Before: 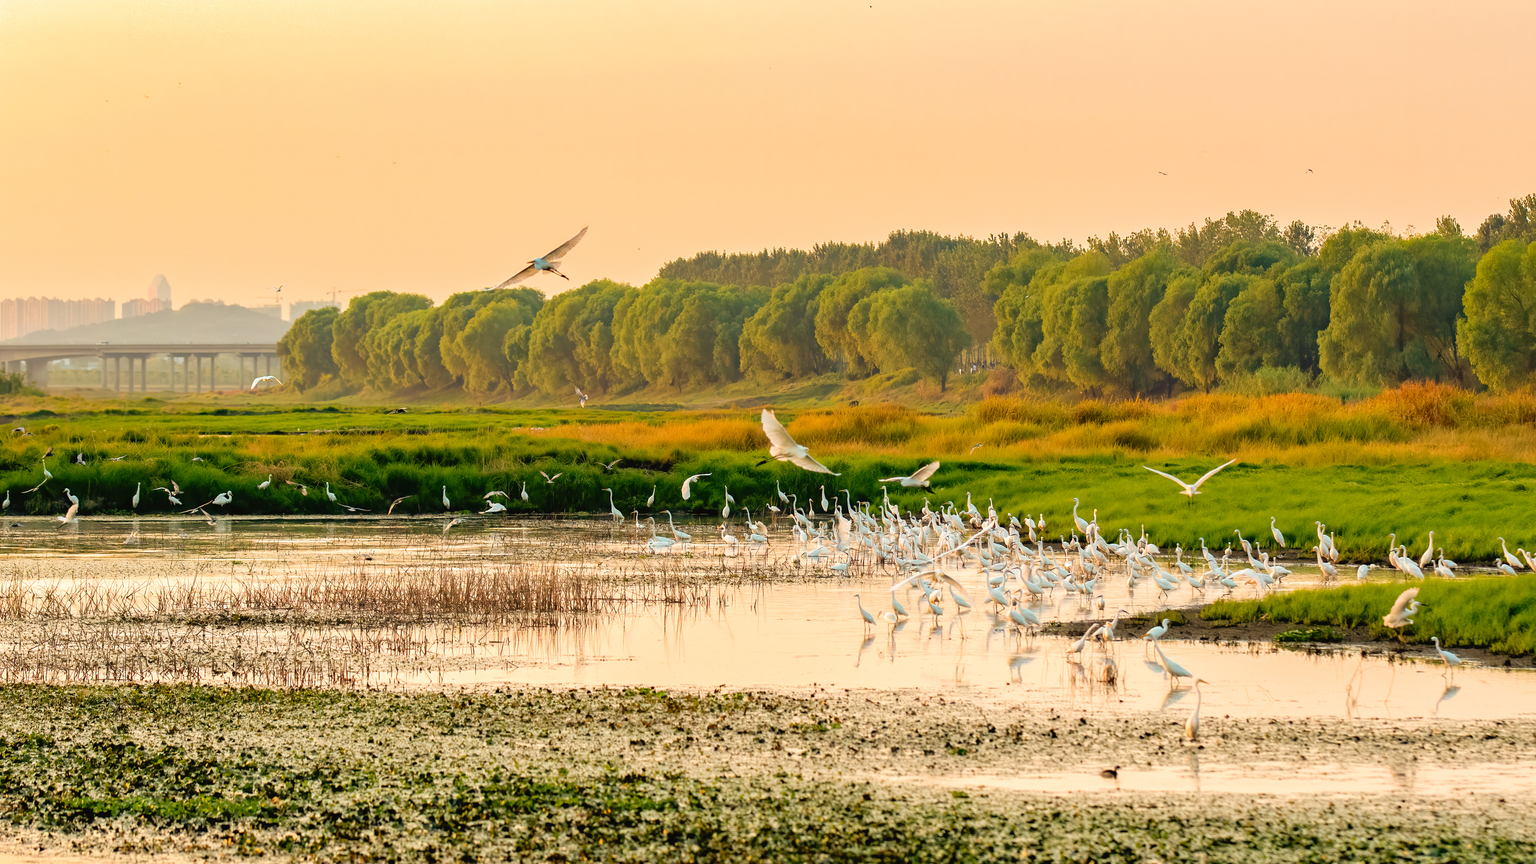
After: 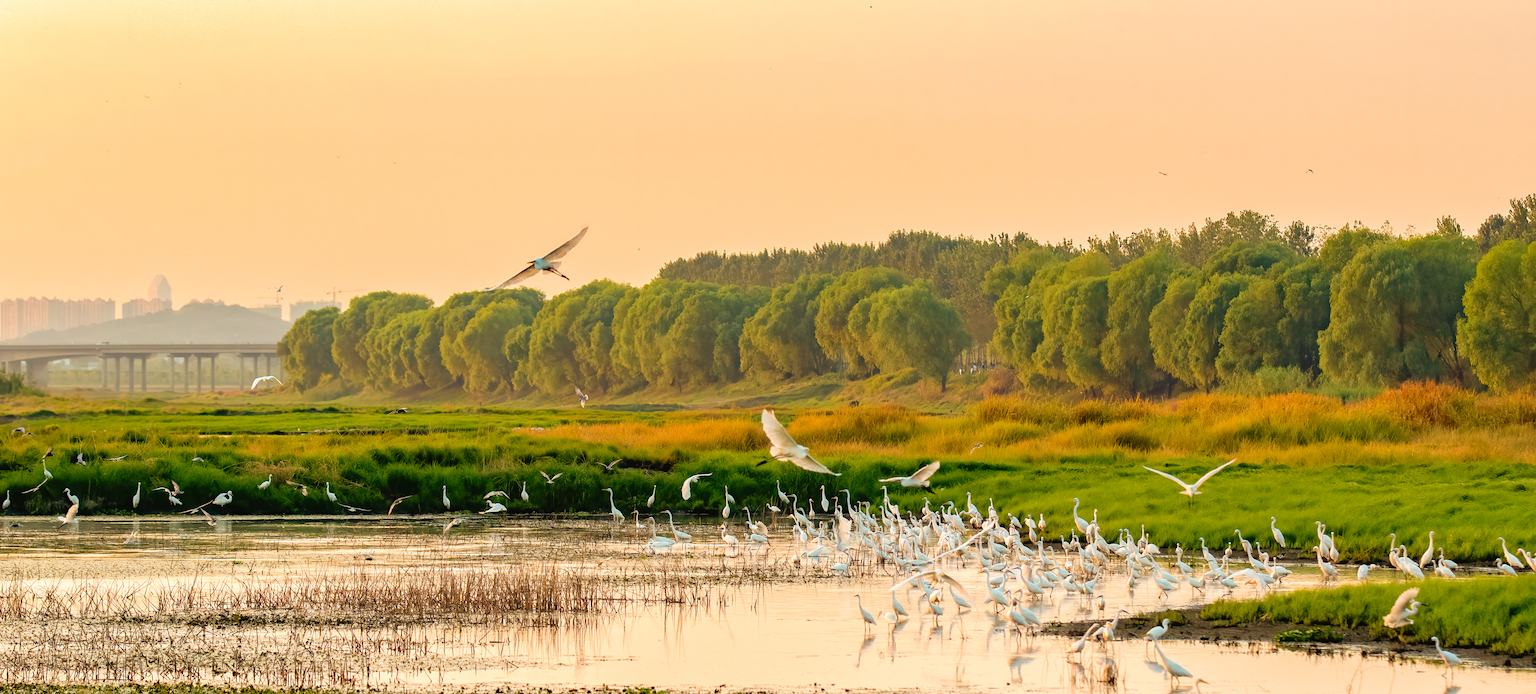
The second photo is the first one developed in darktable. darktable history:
crop: bottom 19.557%
